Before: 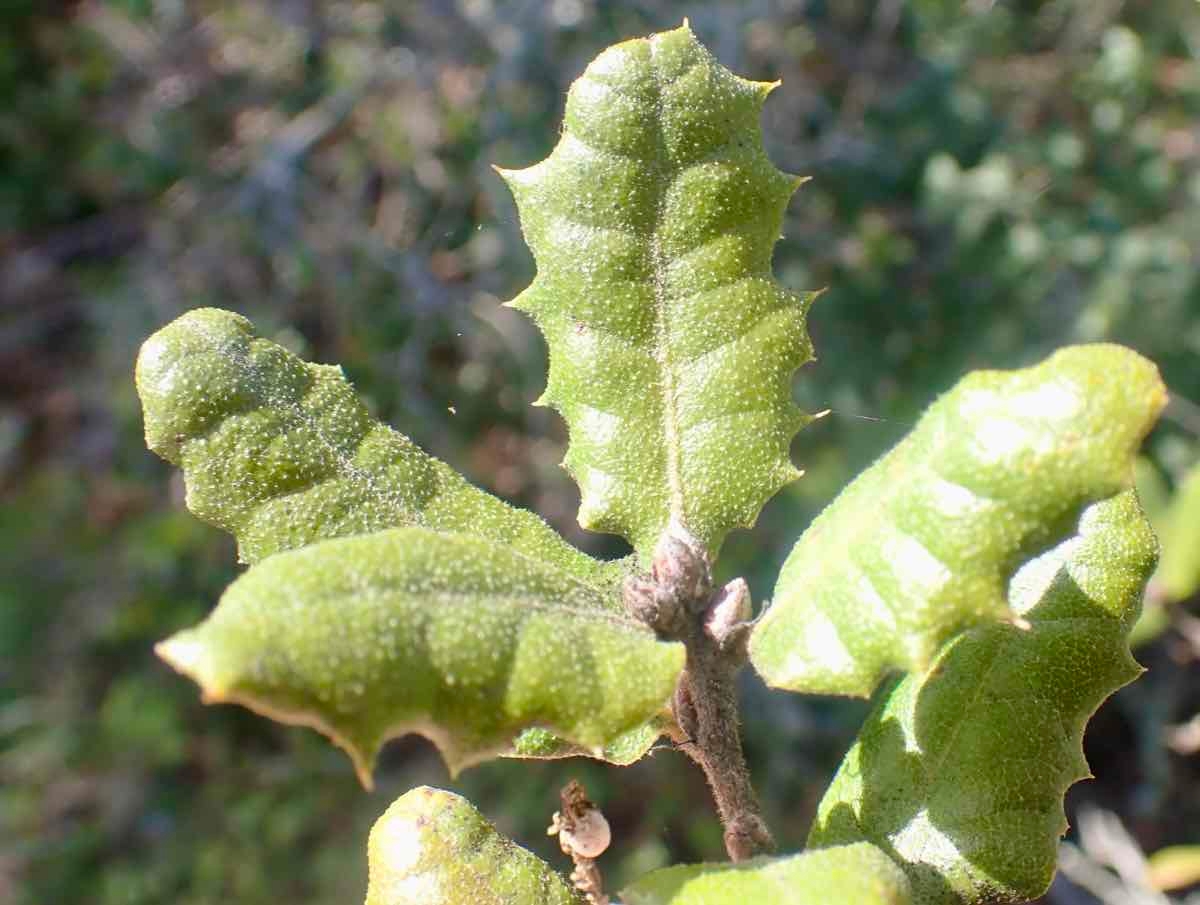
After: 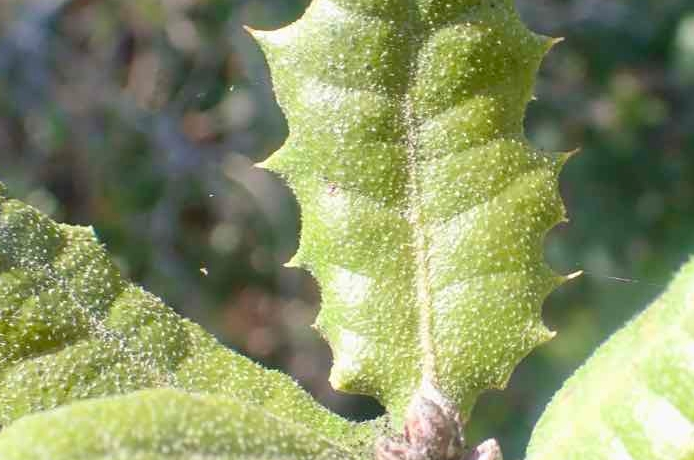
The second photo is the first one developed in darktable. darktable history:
crop: left 20.677%, top 15.361%, right 21.419%, bottom 33.761%
